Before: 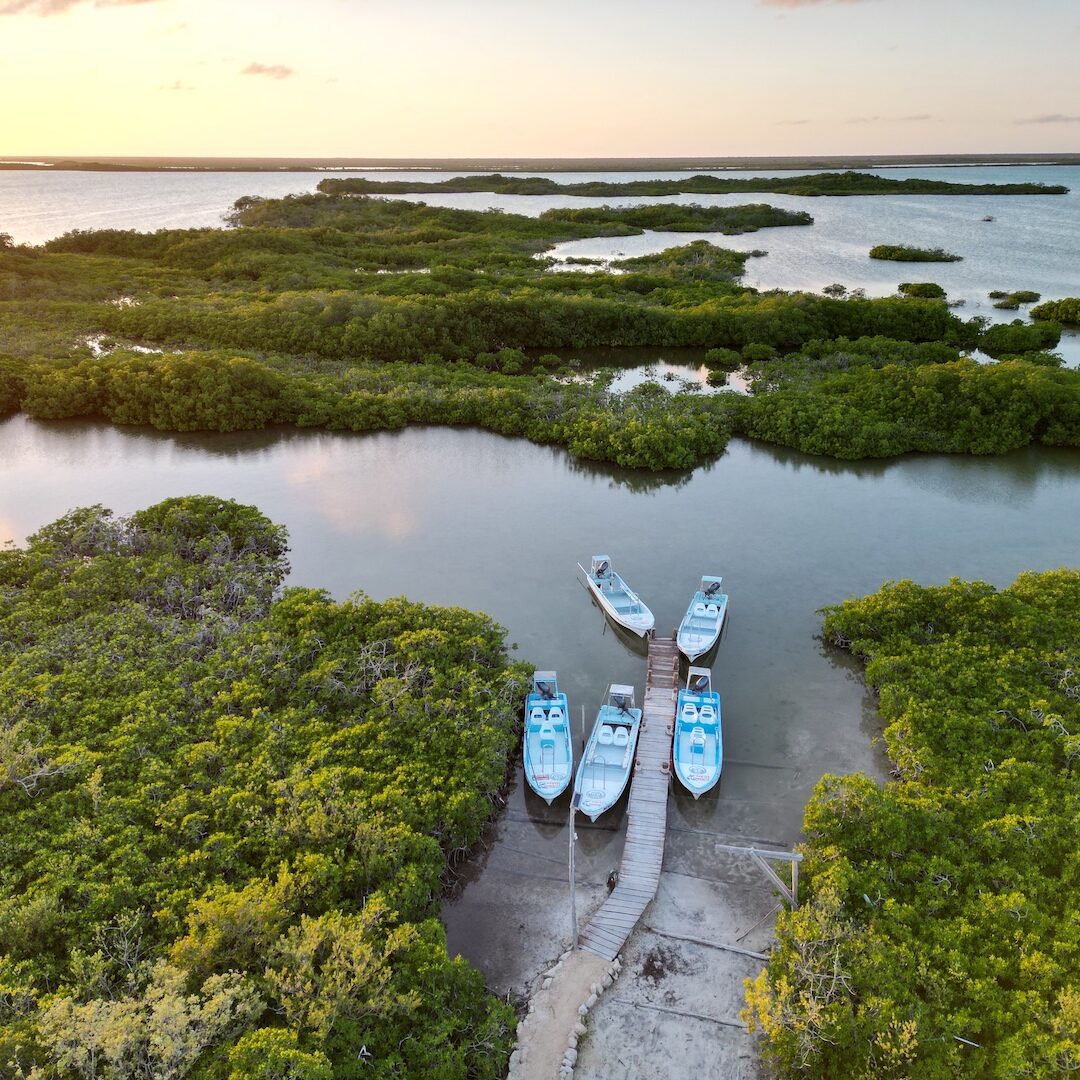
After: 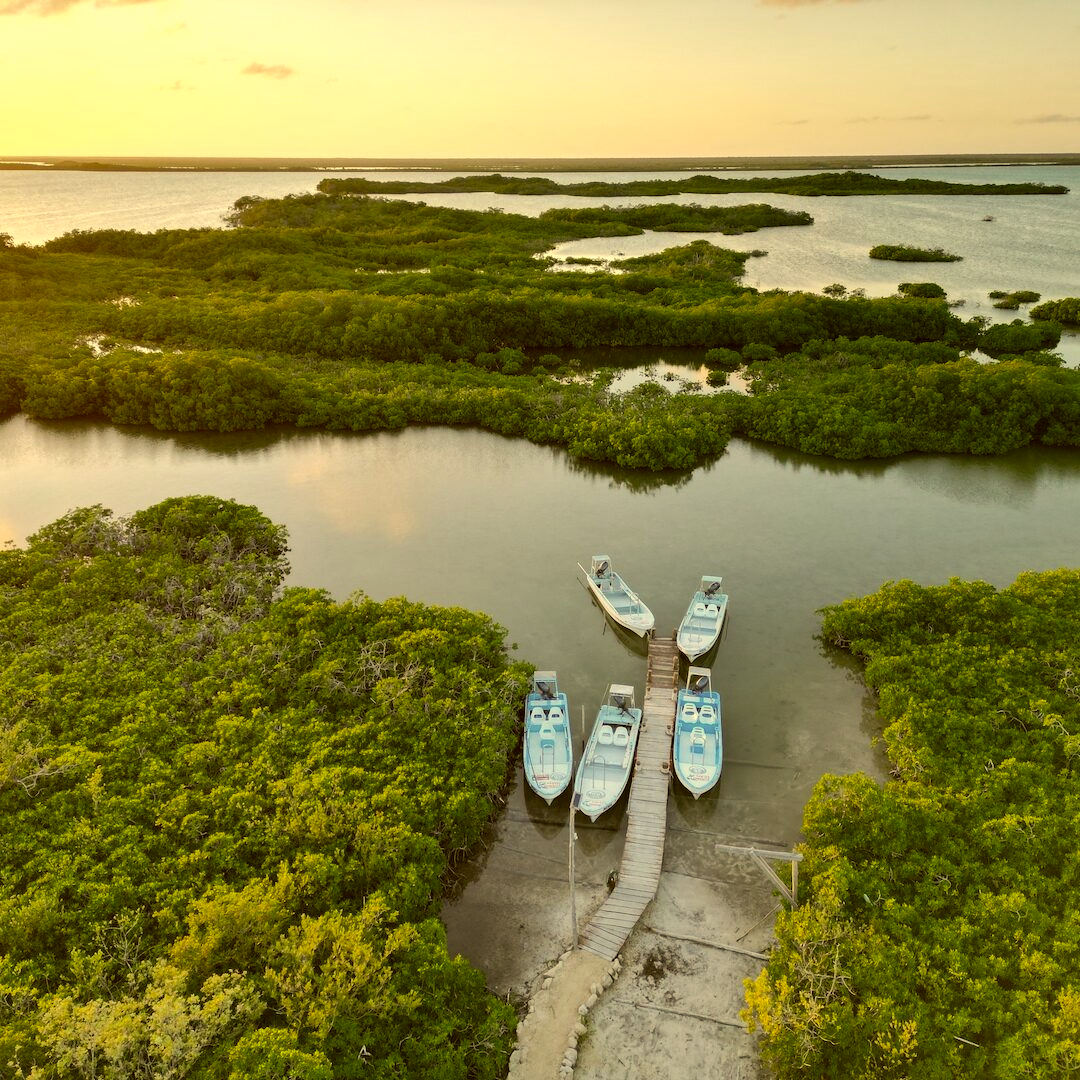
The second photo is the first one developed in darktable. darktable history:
color correction: highlights a* 0.162, highlights b* 29.53, shadows a* -0.162, shadows b* 21.09
tone equalizer: on, module defaults
